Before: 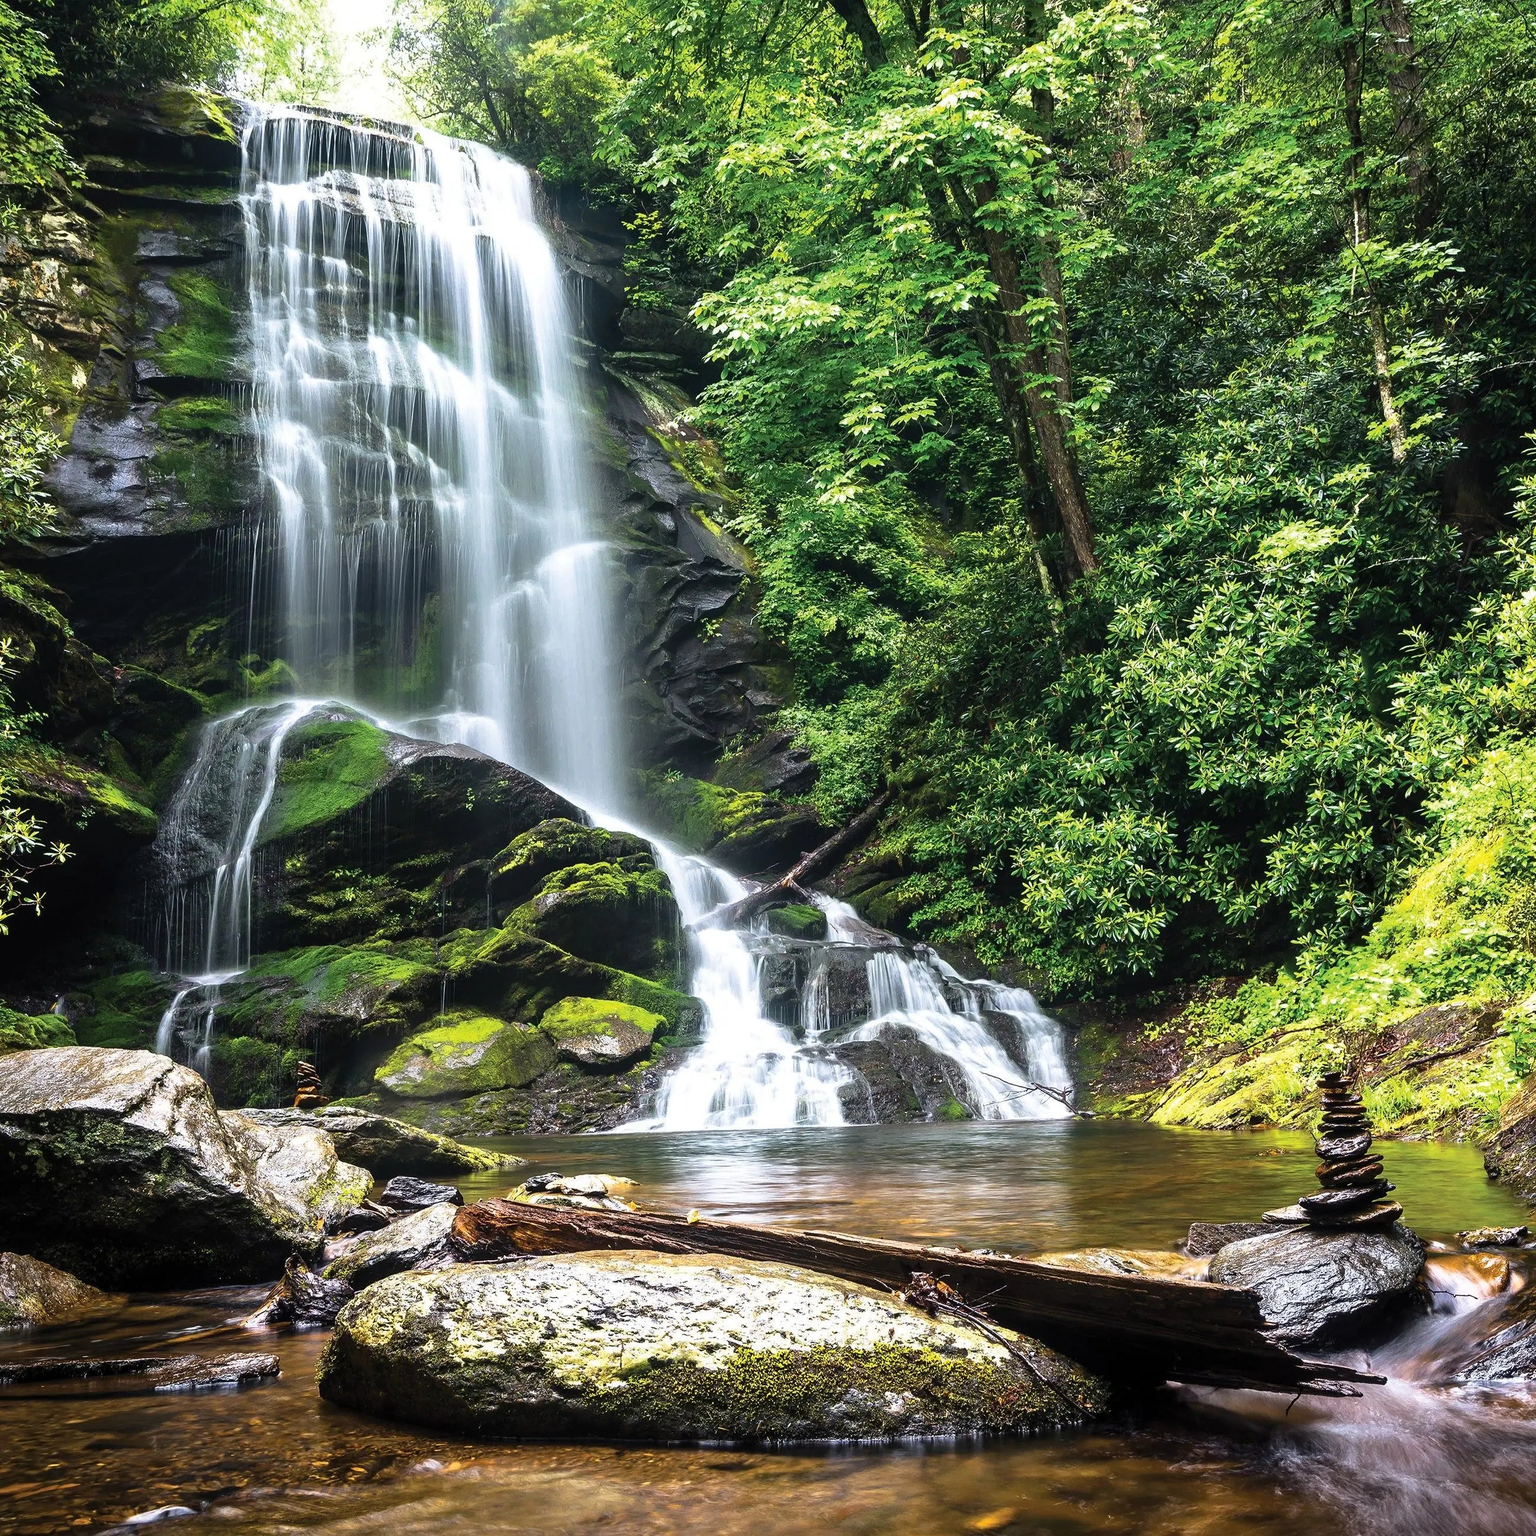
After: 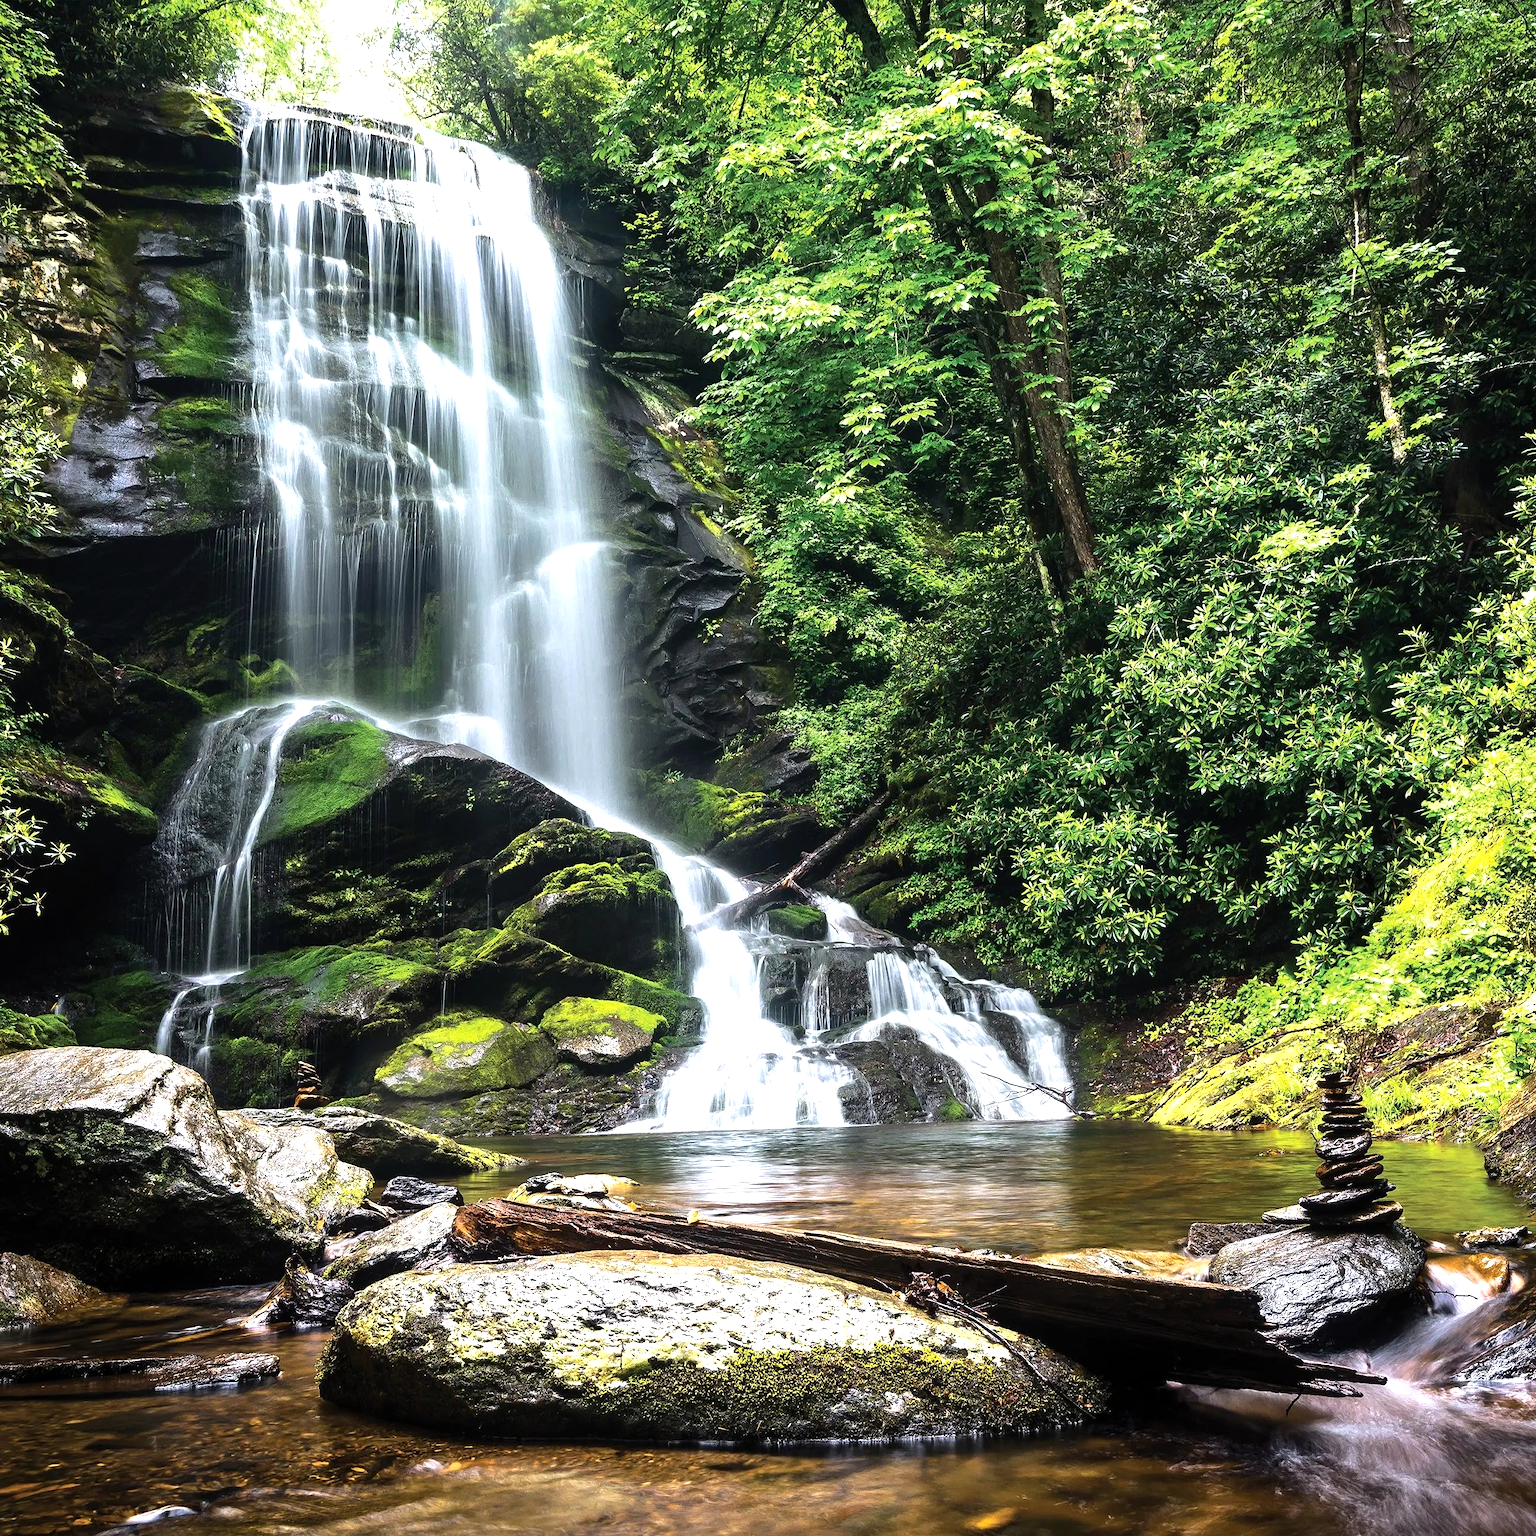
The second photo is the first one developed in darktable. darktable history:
tone equalizer: -8 EV -0.417 EV, -7 EV -0.389 EV, -6 EV -0.333 EV, -5 EV -0.222 EV, -3 EV 0.222 EV, -2 EV 0.333 EV, -1 EV 0.389 EV, +0 EV 0.417 EV, edges refinement/feathering 500, mask exposure compensation -1.57 EV, preserve details no
white balance: emerald 1
